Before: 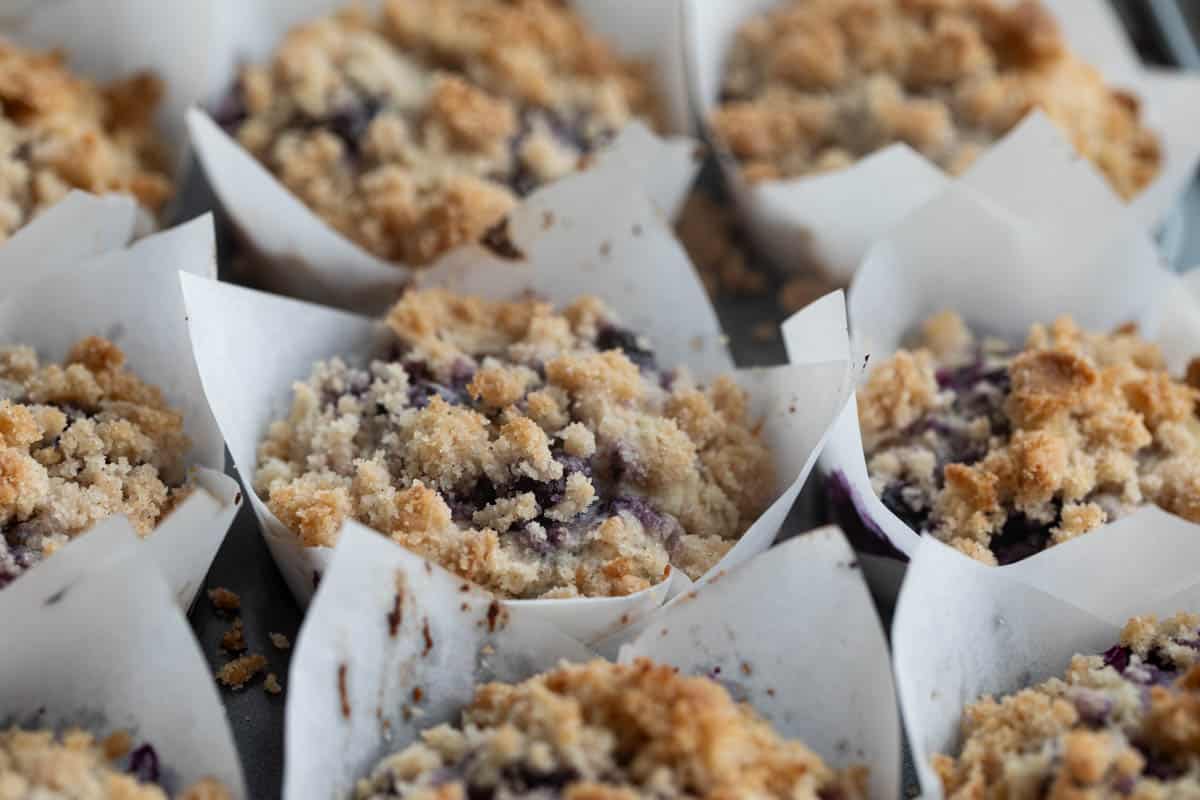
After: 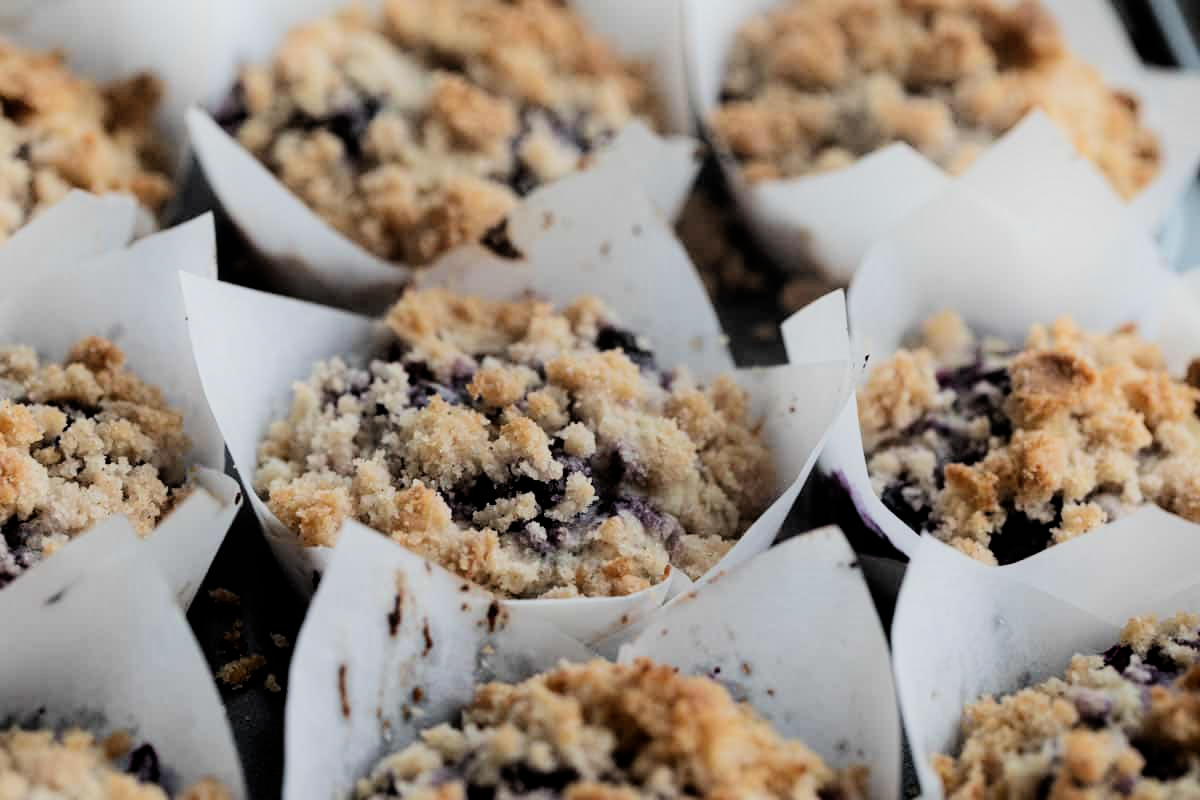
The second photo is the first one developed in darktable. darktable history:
shadows and highlights: shadows -21.3, highlights 100, soften with gaussian
filmic rgb: black relative exposure -5 EV, hardness 2.88, contrast 1.3
